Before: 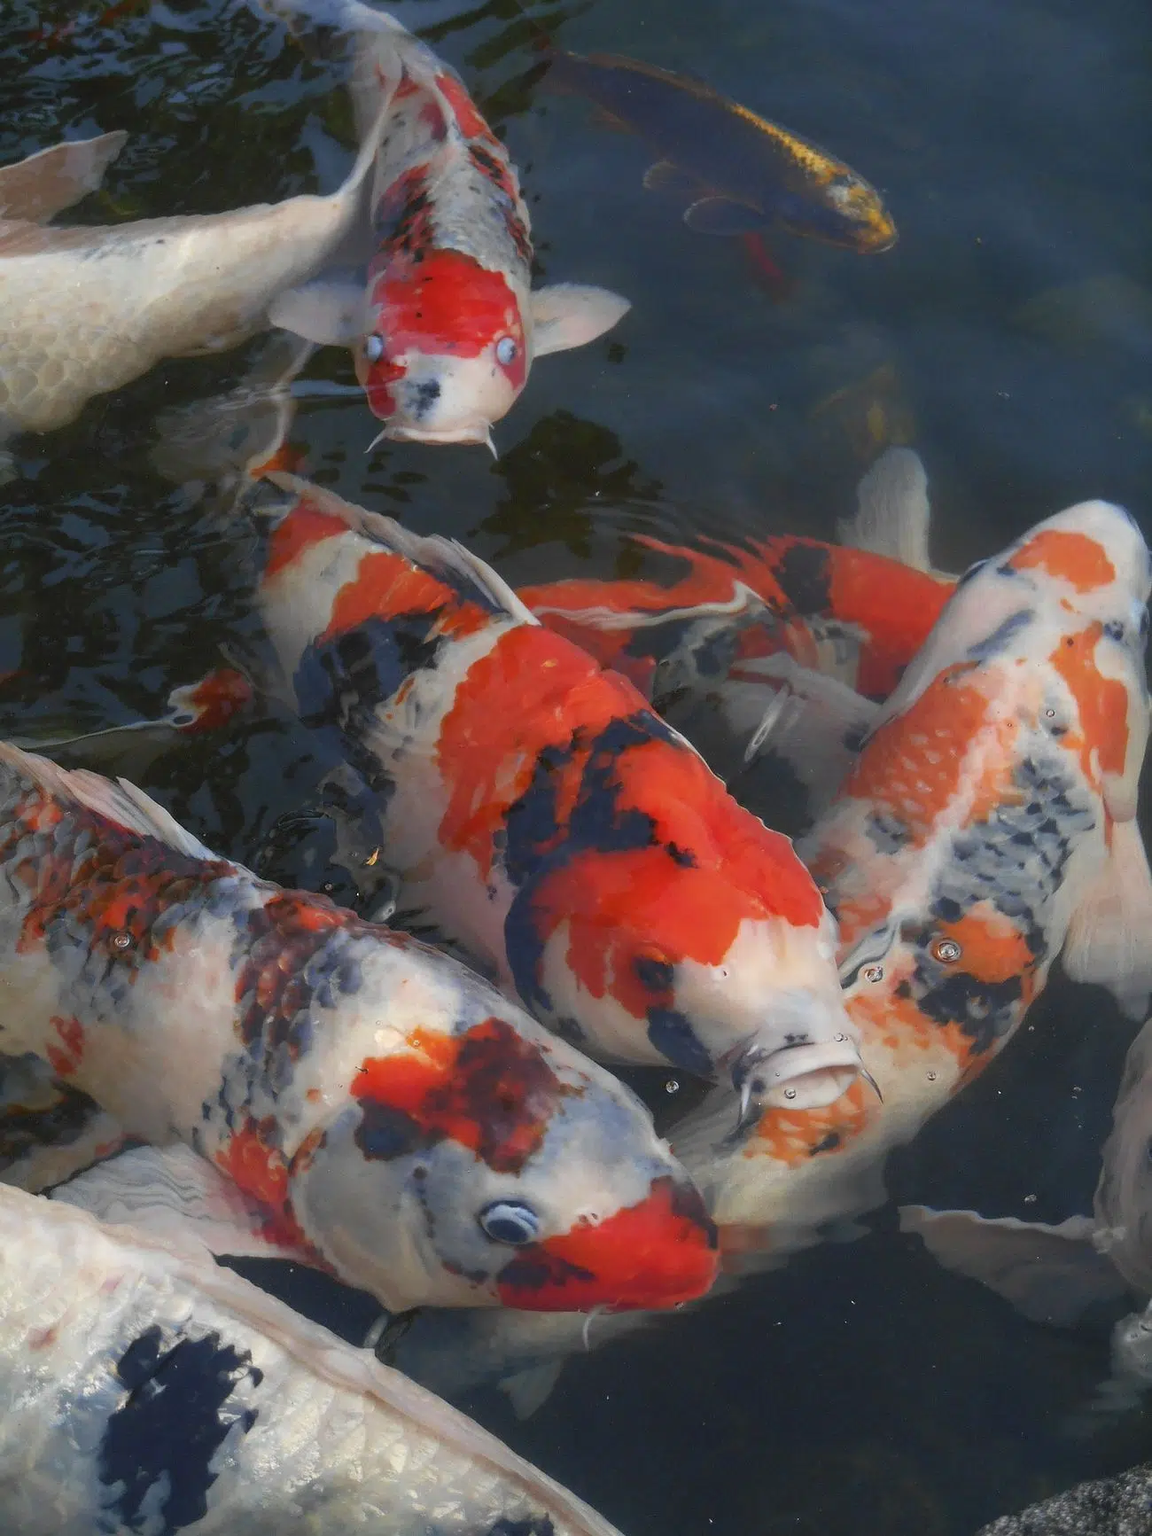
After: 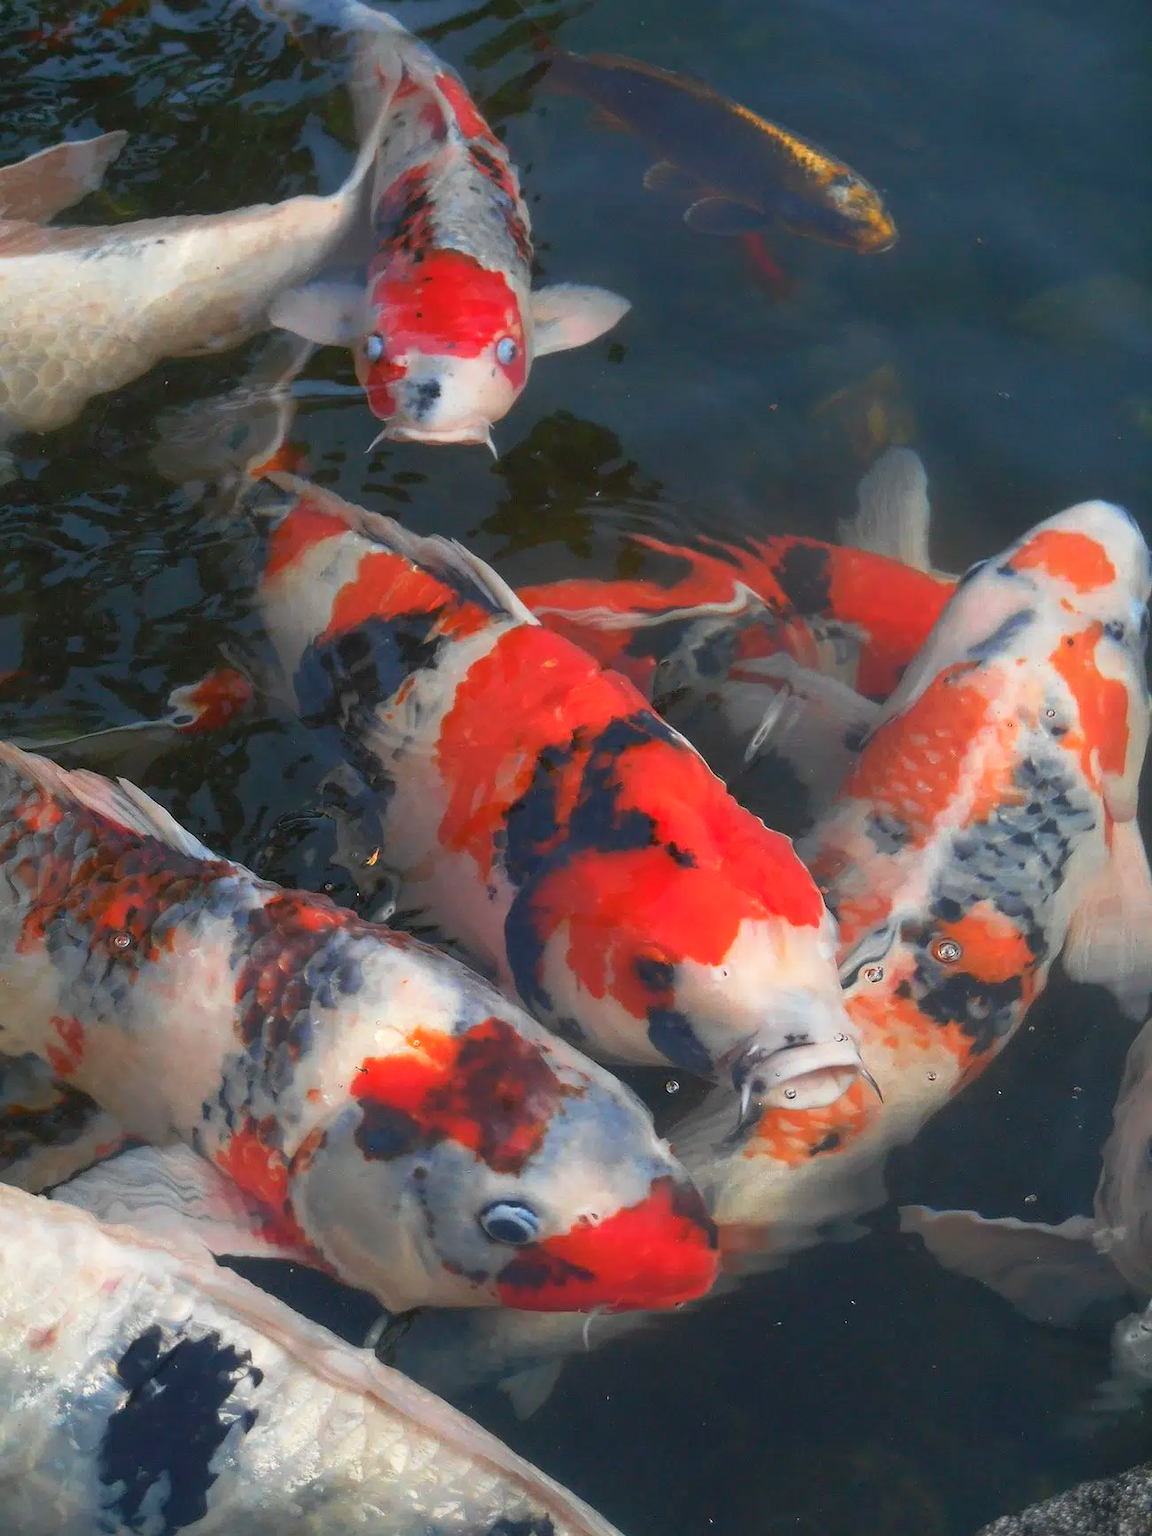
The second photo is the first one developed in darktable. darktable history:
exposure: exposure 0.154 EV, compensate highlight preservation false
tone curve: curves: ch0 [(0, 0.024) (0.119, 0.146) (0.474, 0.464) (0.718, 0.721) (0.817, 0.839) (1, 0.998)]; ch1 [(0, 0) (0.377, 0.416) (0.439, 0.451) (0.477, 0.477) (0.501, 0.497) (0.538, 0.544) (0.58, 0.602) (0.664, 0.676) (0.783, 0.804) (1, 1)]; ch2 [(0, 0) (0.38, 0.405) (0.463, 0.456) (0.498, 0.497) (0.524, 0.535) (0.578, 0.576) (0.648, 0.665) (1, 1)], preserve colors none
color correction: highlights a* -0.076, highlights b* 0.072
